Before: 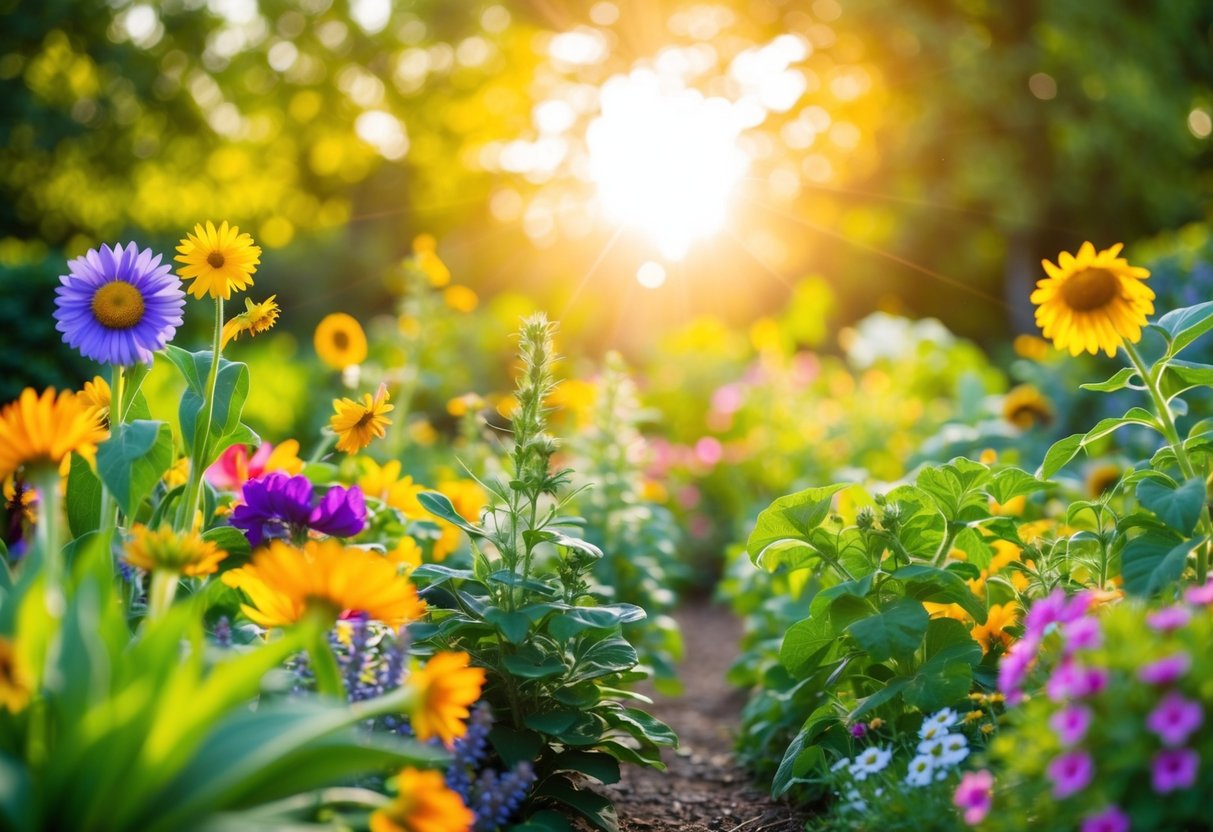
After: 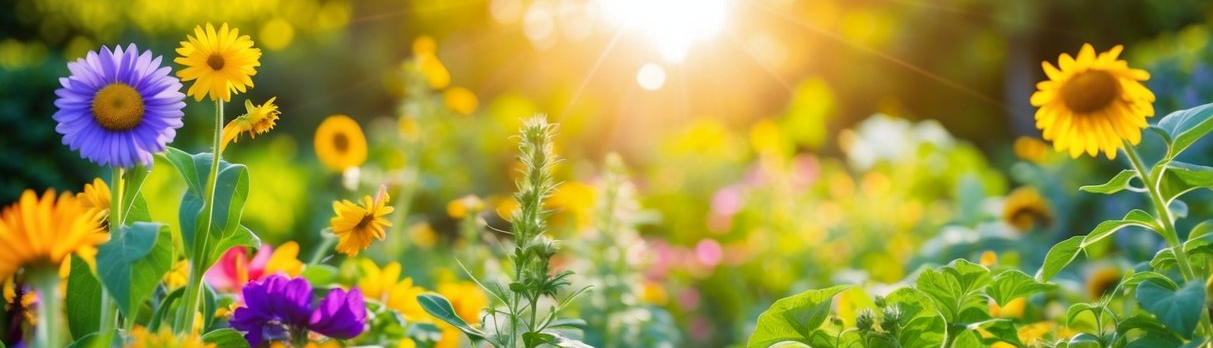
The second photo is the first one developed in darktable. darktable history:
crop and rotate: top 23.84%, bottom 34.294%
shadows and highlights: shadows 32, highlights -32, soften with gaussian
